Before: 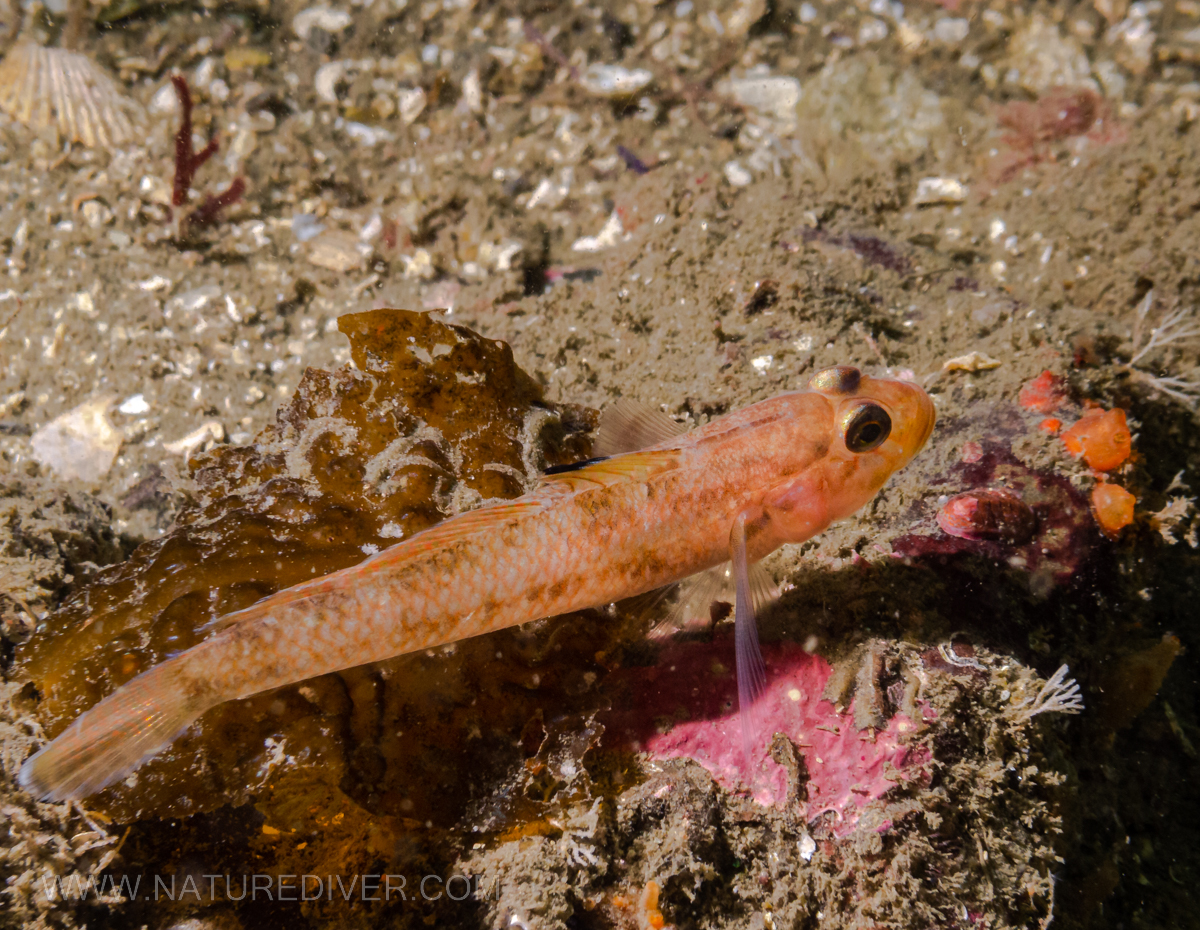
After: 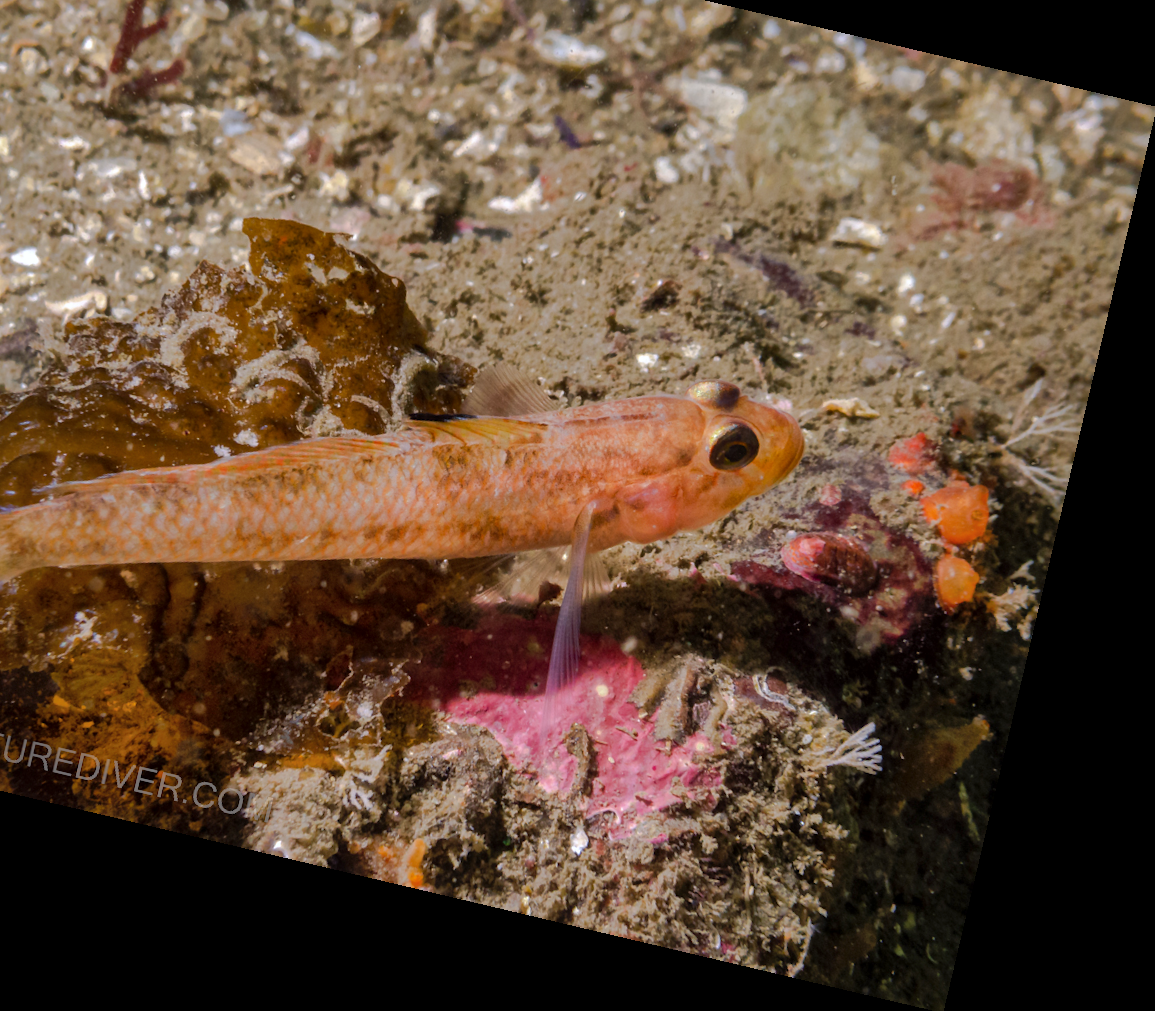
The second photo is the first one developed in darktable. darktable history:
shadows and highlights: on, module defaults
white balance: red 0.98, blue 1.034
rotate and perspective: rotation 13.27°, automatic cropping off
crop: left 16.315%, top 14.246%
local contrast: mode bilateral grid, contrast 20, coarseness 50, detail 120%, midtone range 0.2
